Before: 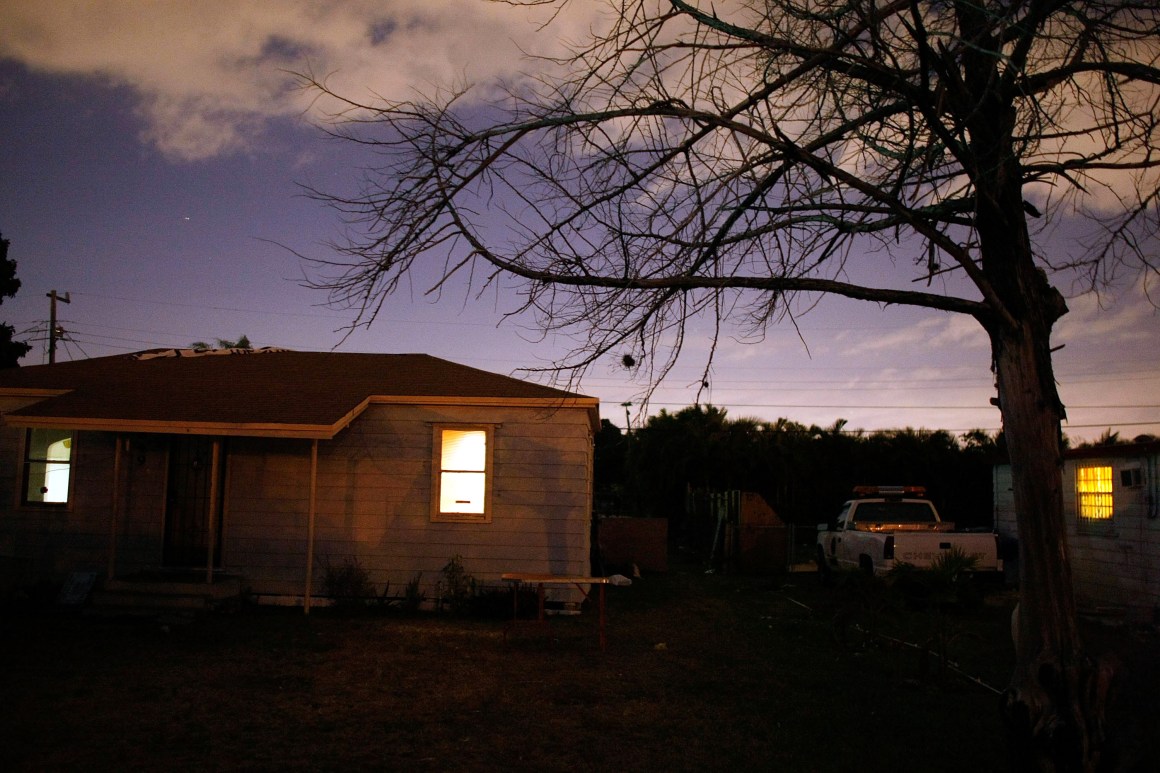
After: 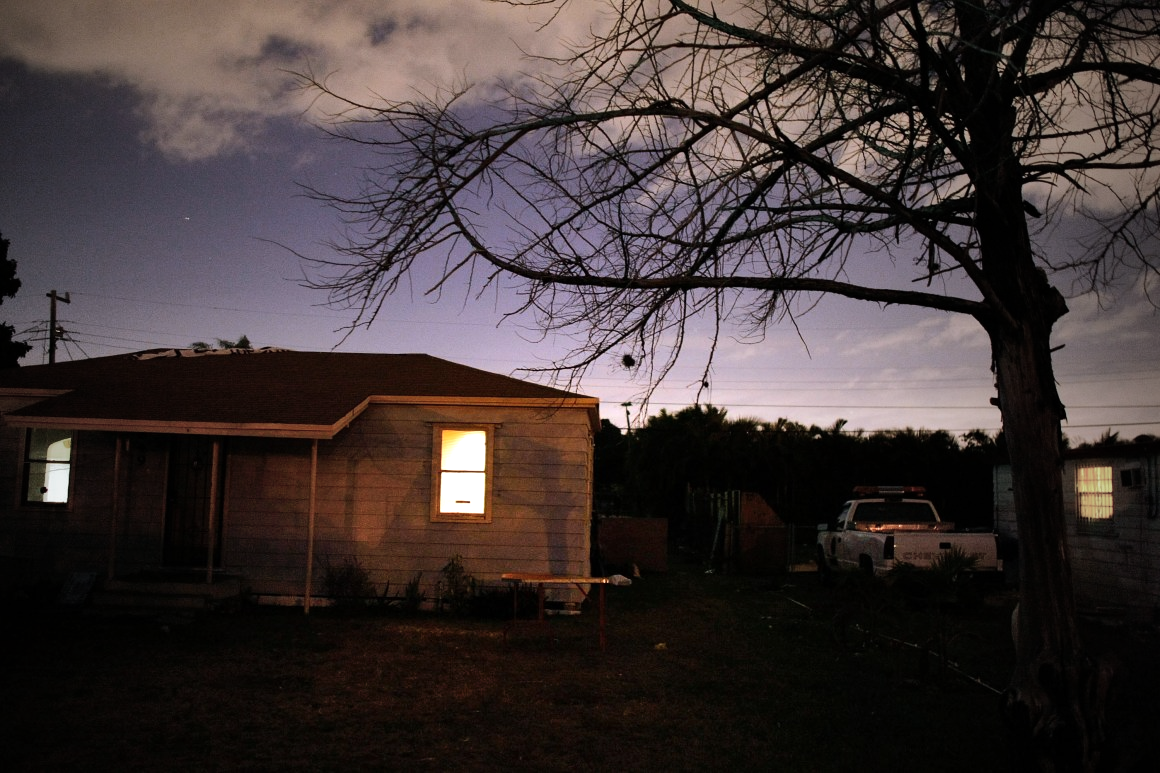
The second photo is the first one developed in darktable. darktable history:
tone equalizer: -8 EV -0.415 EV, -7 EV -0.376 EV, -6 EV -0.31 EV, -5 EV -0.188 EV, -3 EV 0.233 EV, -2 EV 0.342 EV, -1 EV 0.382 EV, +0 EV 0.428 EV, edges refinement/feathering 500, mask exposure compensation -1.57 EV, preserve details no
shadows and highlights: soften with gaussian
vignetting: fall-off start 17.56%, fall-off radius 137.35%, center (-0.035, 0.148), width/height ratio 0.626, shape 0.593
